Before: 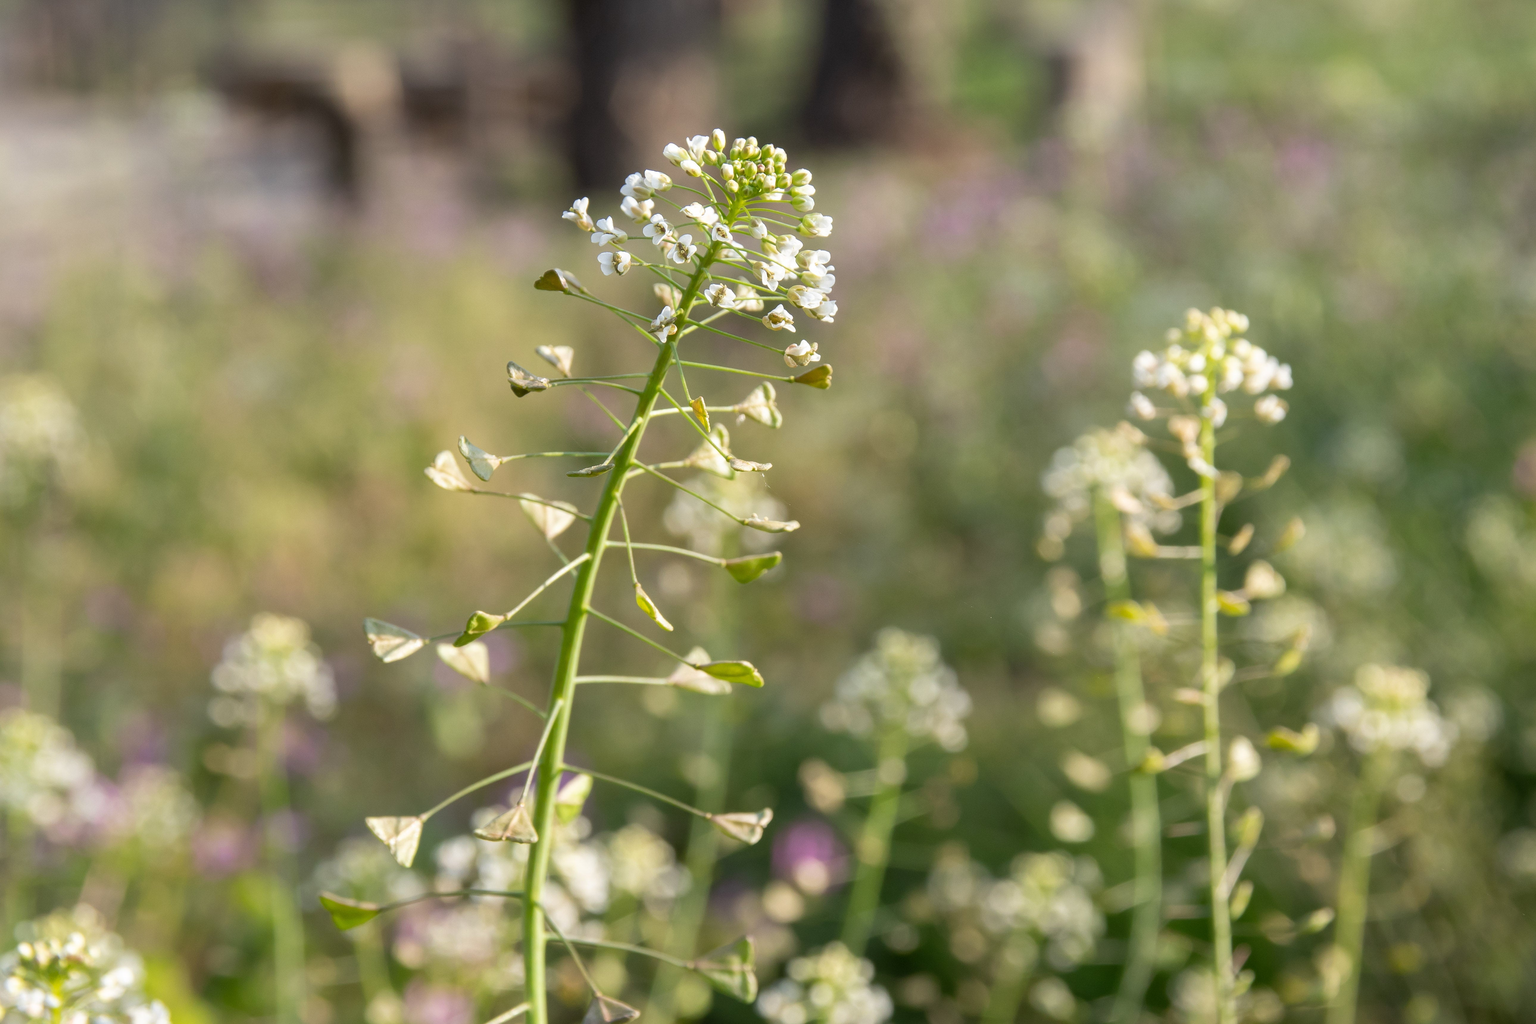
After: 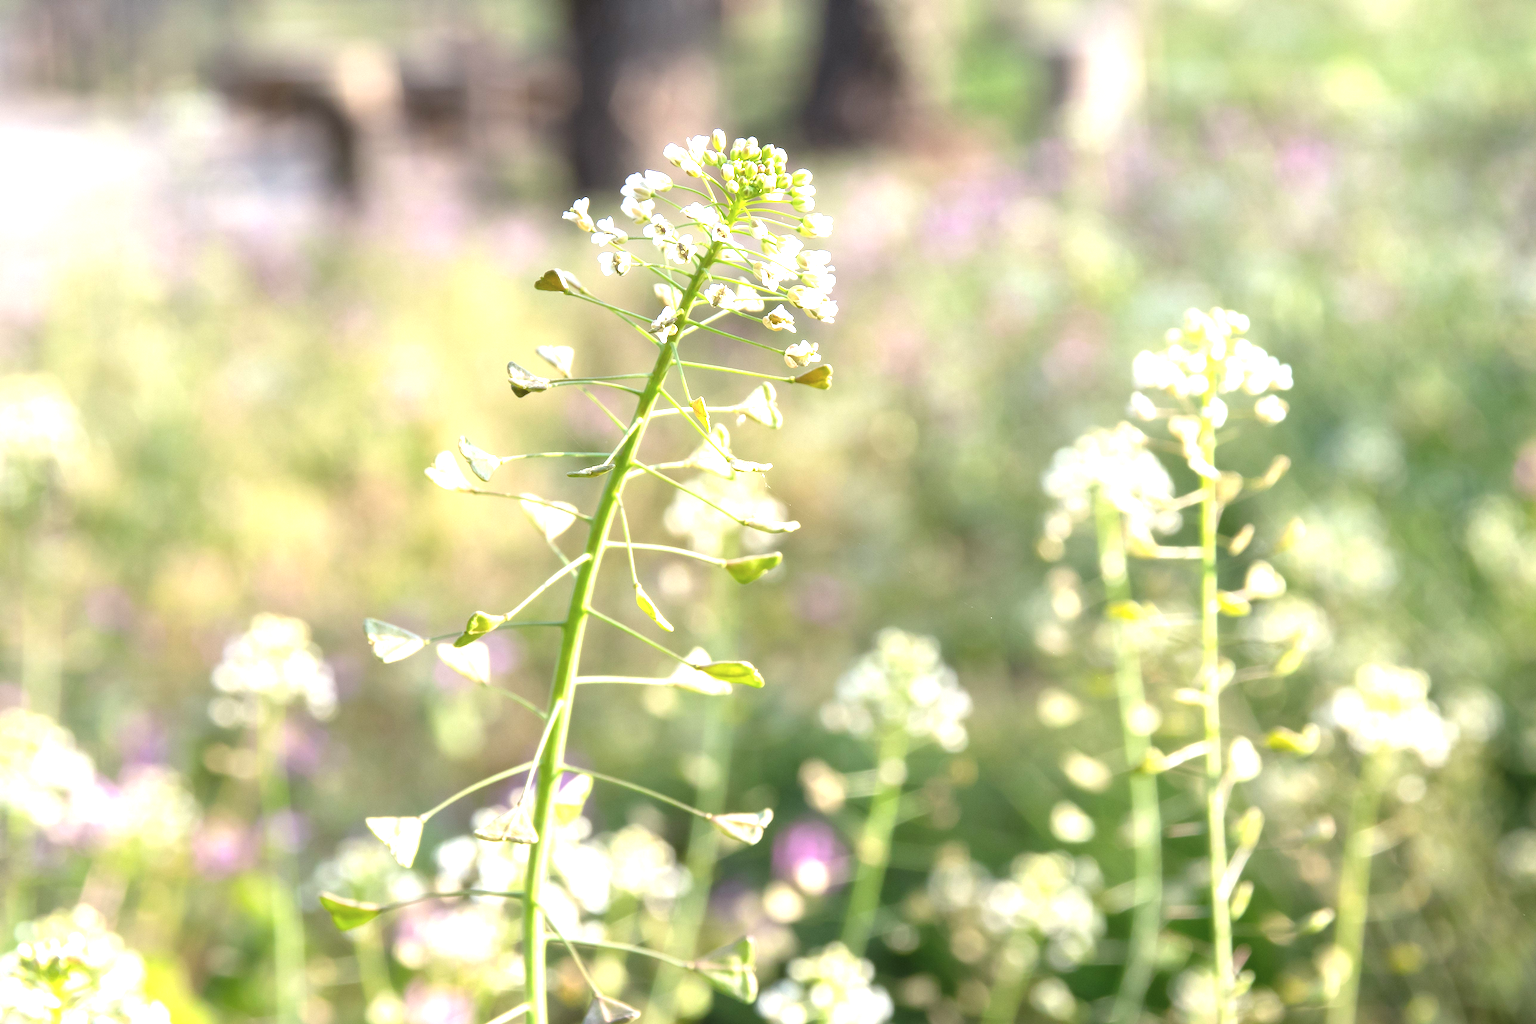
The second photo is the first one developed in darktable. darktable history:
exposure: black level correction -0.002, exposure 1.35 EV, compensate highlight preservation false
color correction: highlights a* -0.137, highlights b* -5.91, shadows a* -0.137, shadows b* -0.137
